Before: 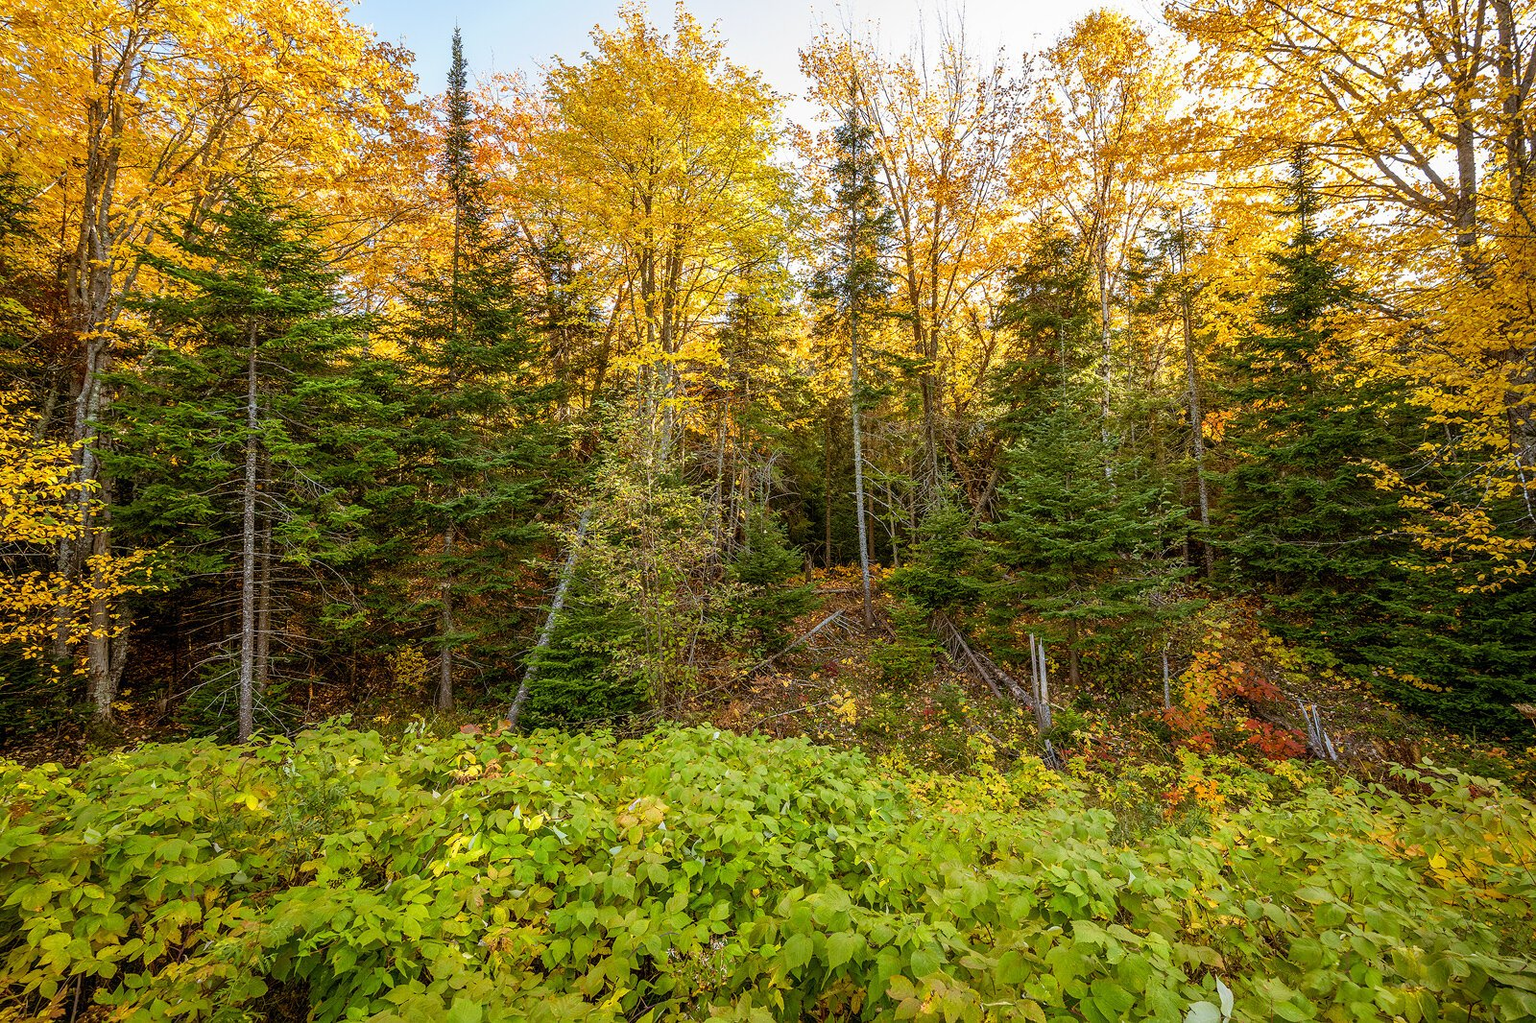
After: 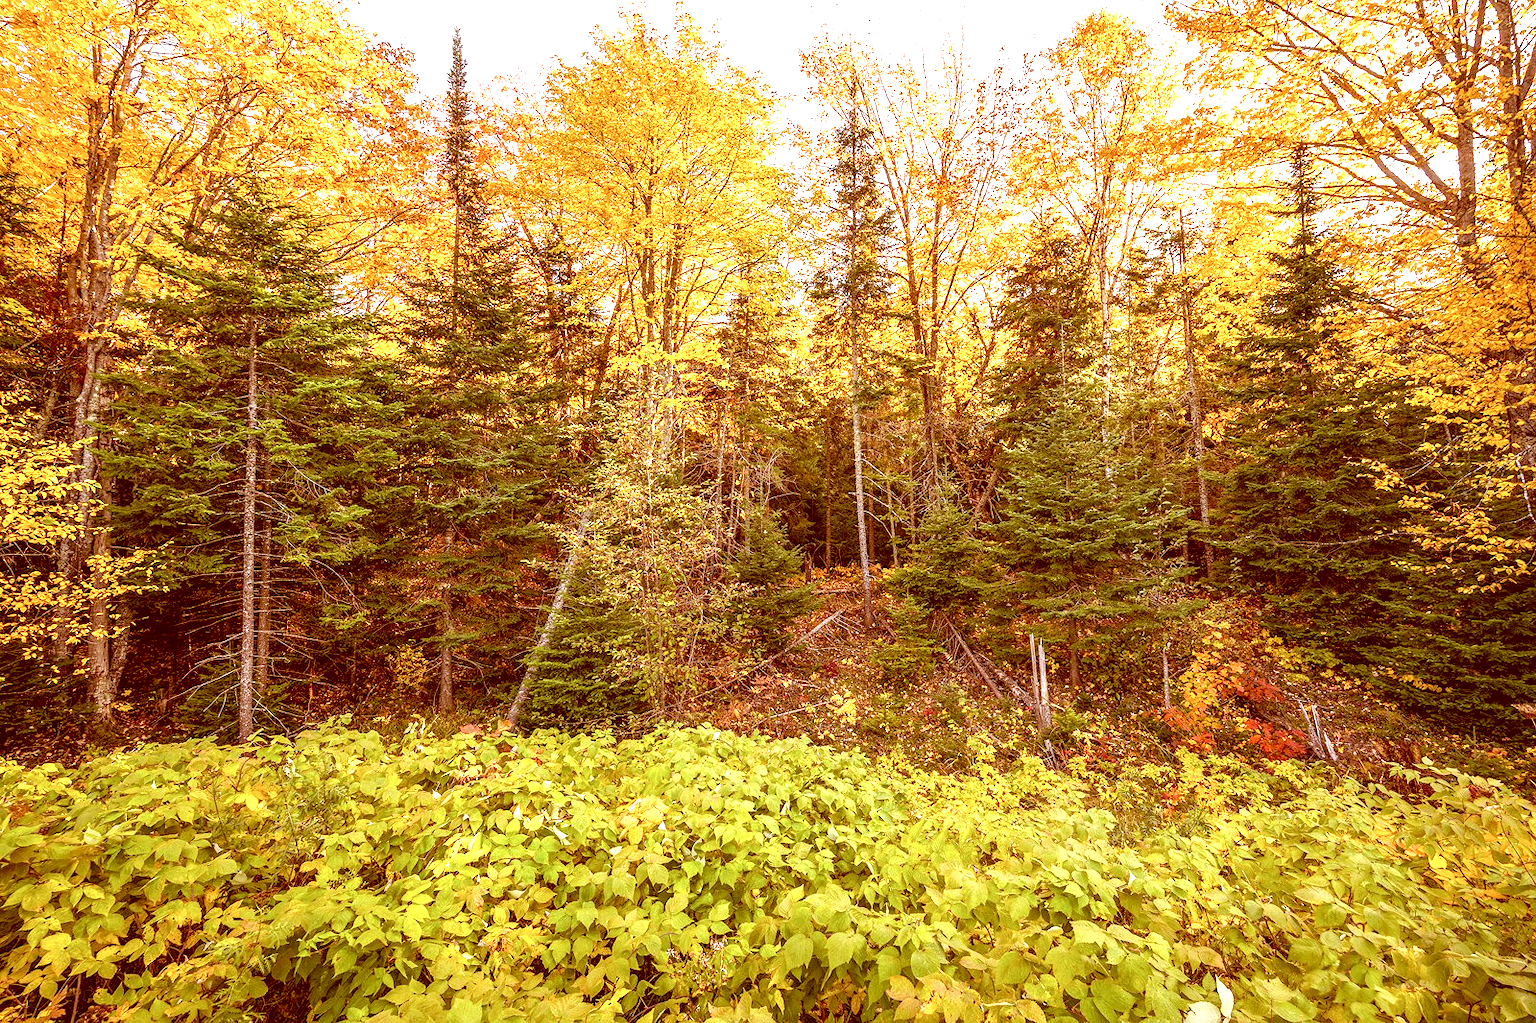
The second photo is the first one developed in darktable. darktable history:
levels: mode automatic, black 0.023%, white 99.97%, levels [0.062, 0.494, 0.925]
exposure: exposure 1 EV, compensate highlight preservation false
color correction: highlights a* 9.03, highlights b* 8.71, shadows a* 40, shadows b* 40, saturation 0.8
